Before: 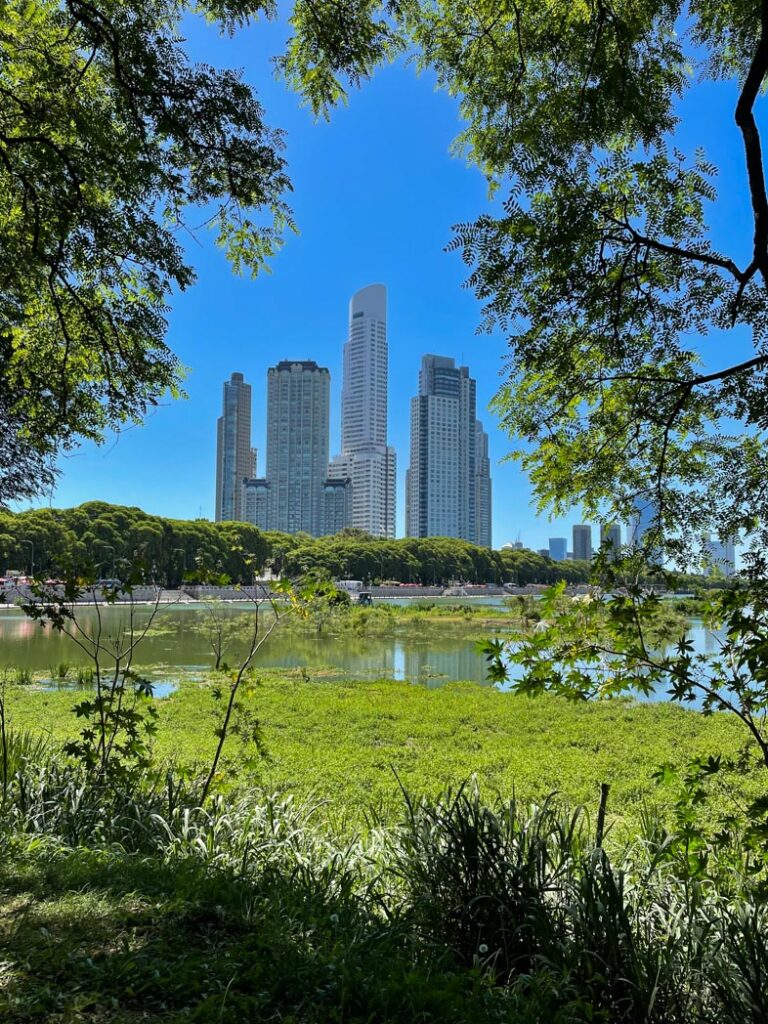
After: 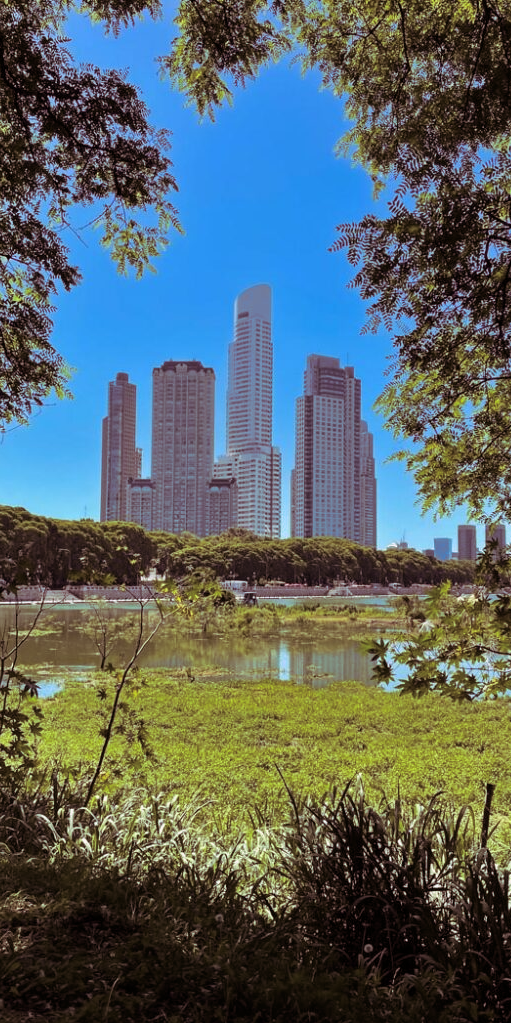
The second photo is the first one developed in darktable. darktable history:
split-toning: highlights › hue 298.8°, highlights › saturation 0.73, compress 41.76%
crop and rotate: left 15.055%, right 18.278%
